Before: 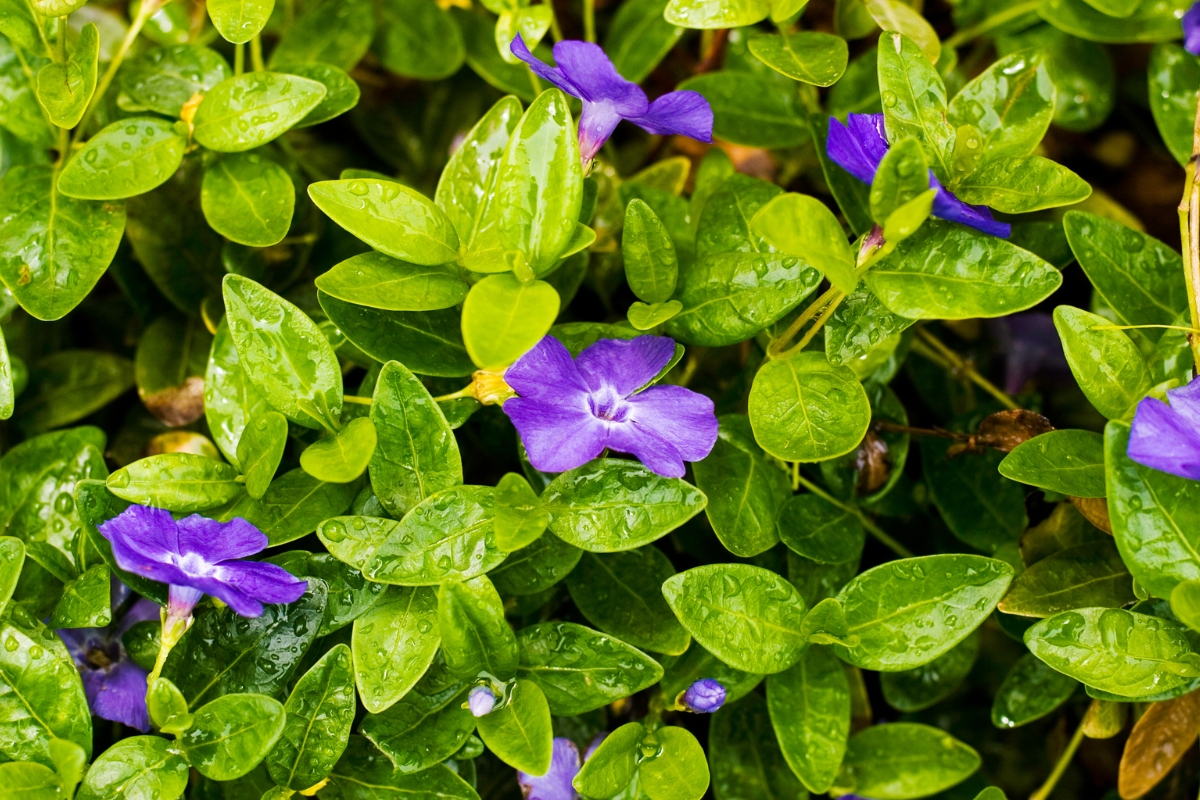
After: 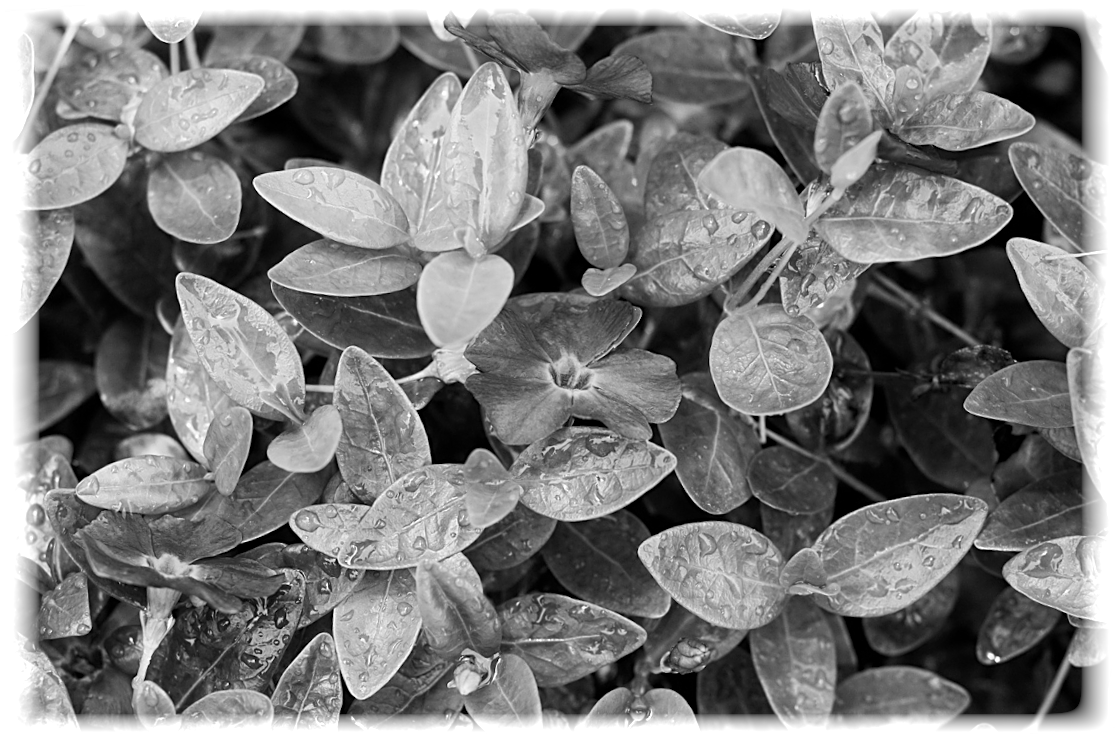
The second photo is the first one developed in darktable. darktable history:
rotate and perspective: rotation -4.57°, crop left 0.054, crop right 0.944, crop top 0.087, crop bottom 0.914
monochrome: a -71.75, b 75.82
vignetting: fall-off start 93%, fall-off radius 5%, brightness 1, saturation -0.49, automatic ratio true, width/height ratio 1.332, shape 0.04, unbound false
sharpen: on, module defaults
